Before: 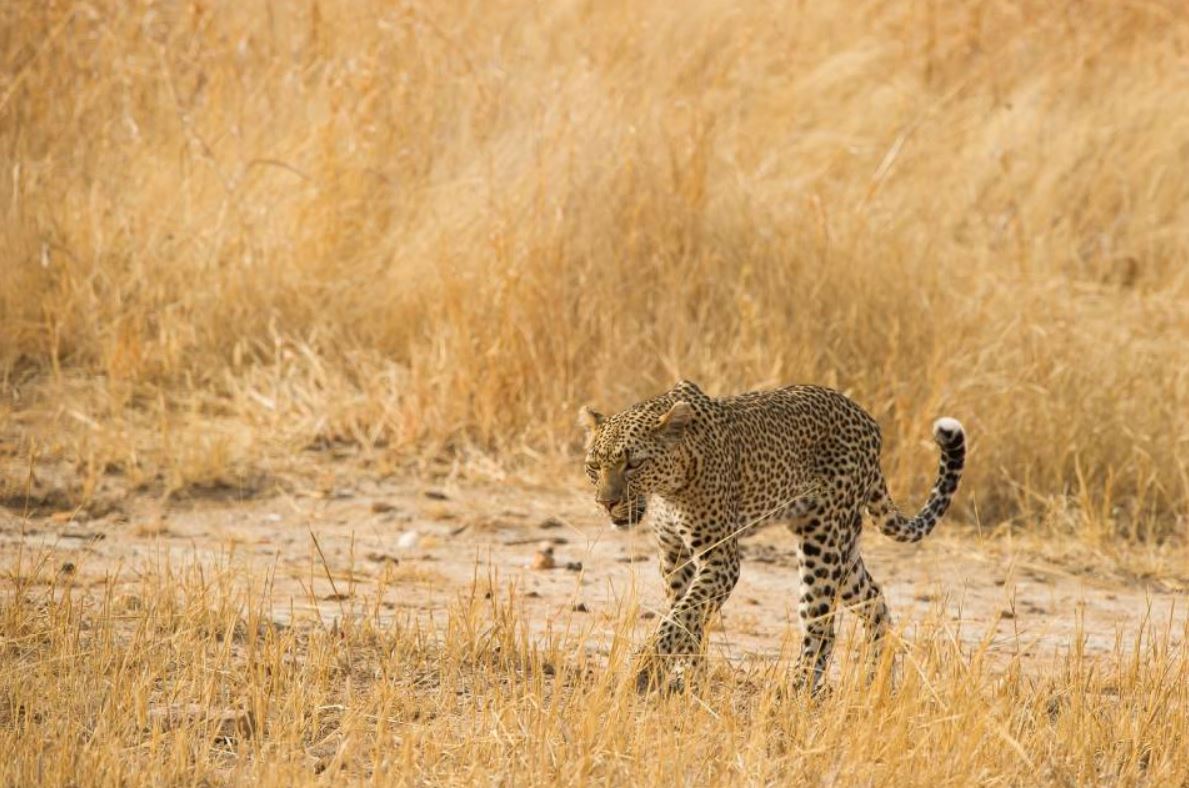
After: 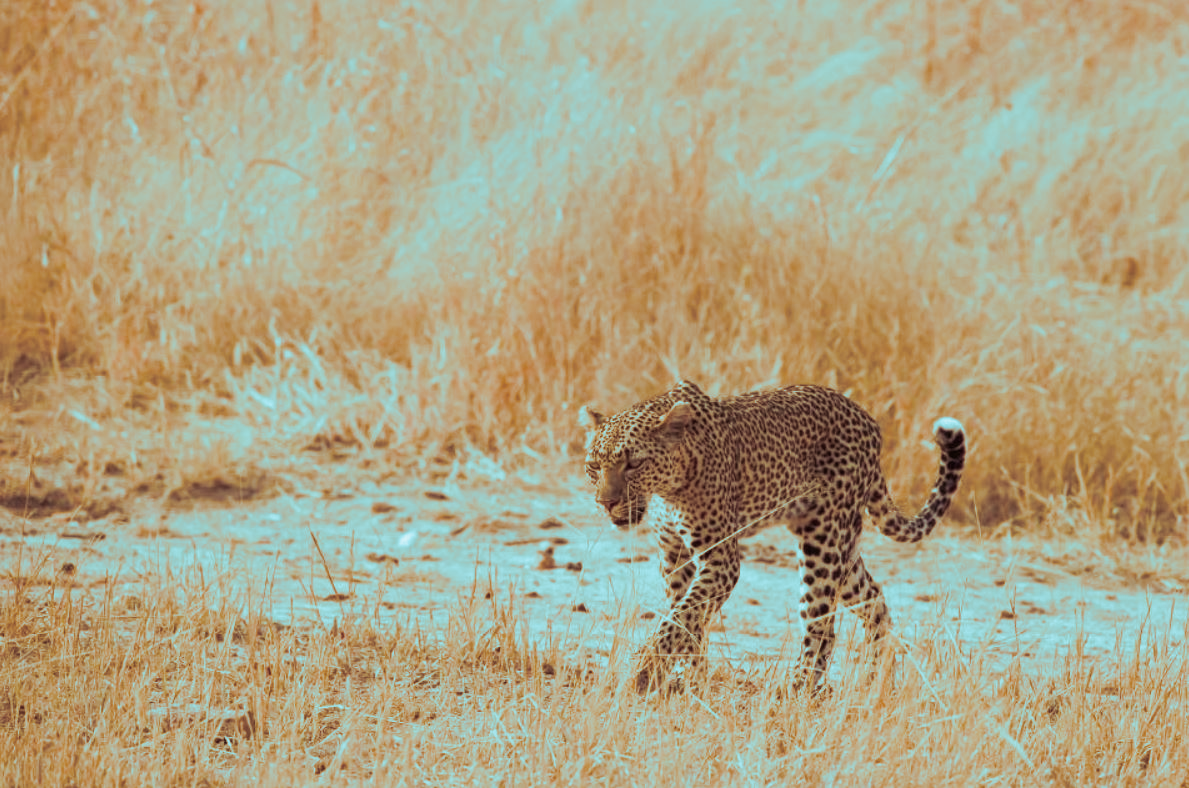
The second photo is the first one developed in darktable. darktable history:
split-toning: shadows › hue 327.6°, highlights › hue 198°, highlights › saturation 0.55, balance -21.25, compress 0%
white balance: red 1.029, blue 0.92
